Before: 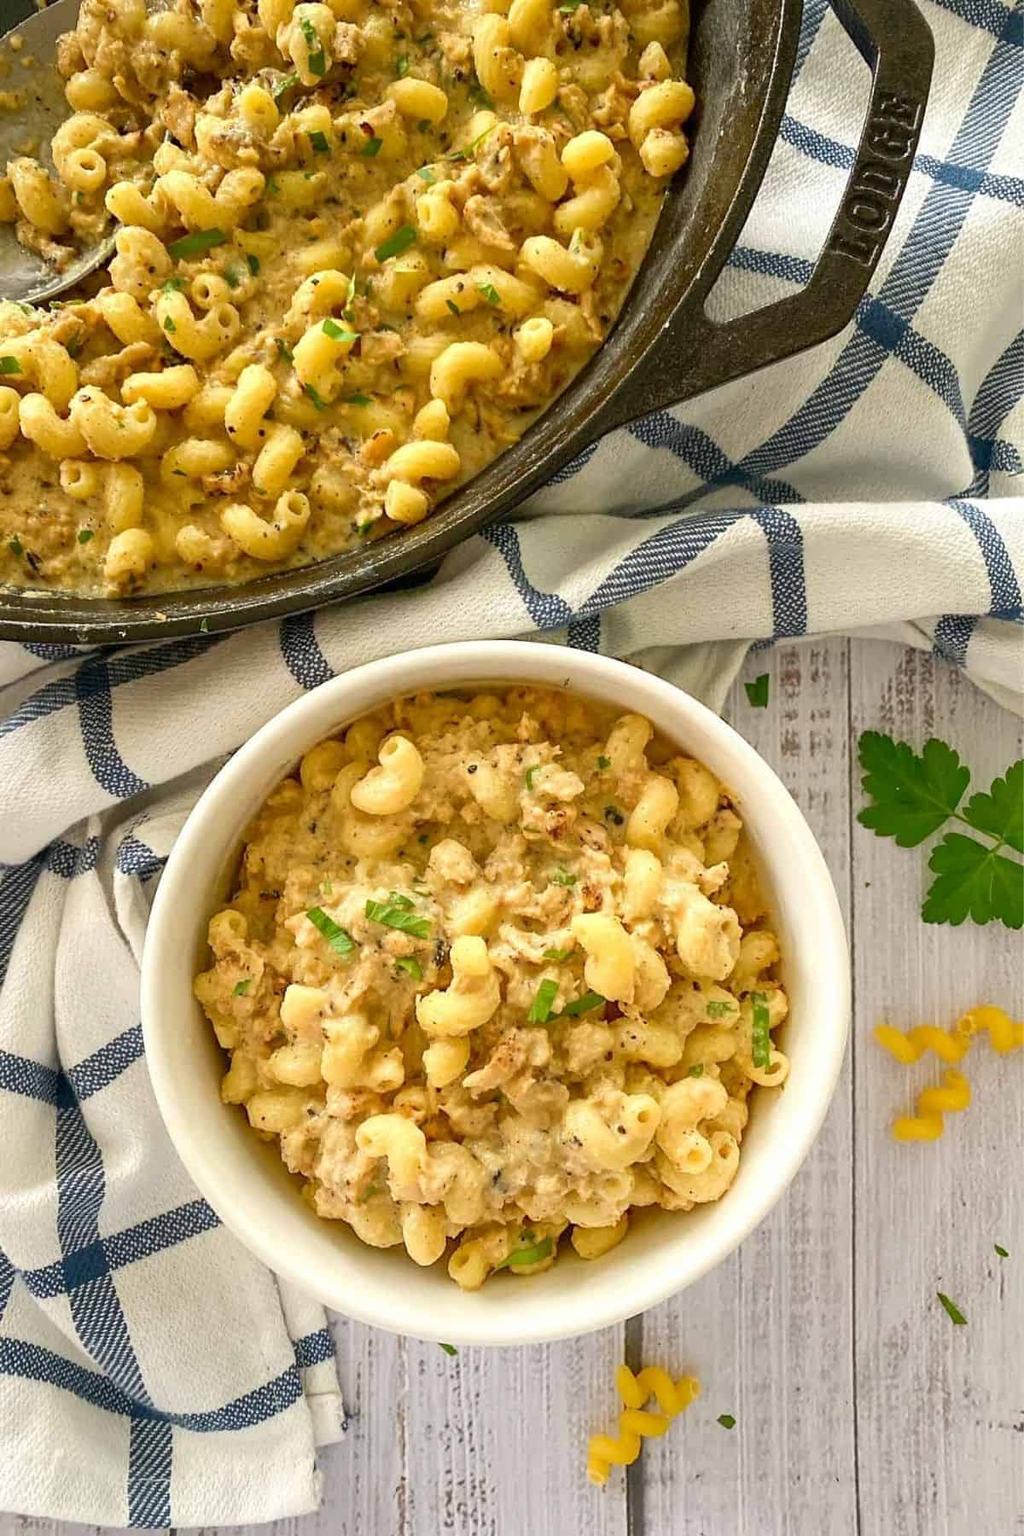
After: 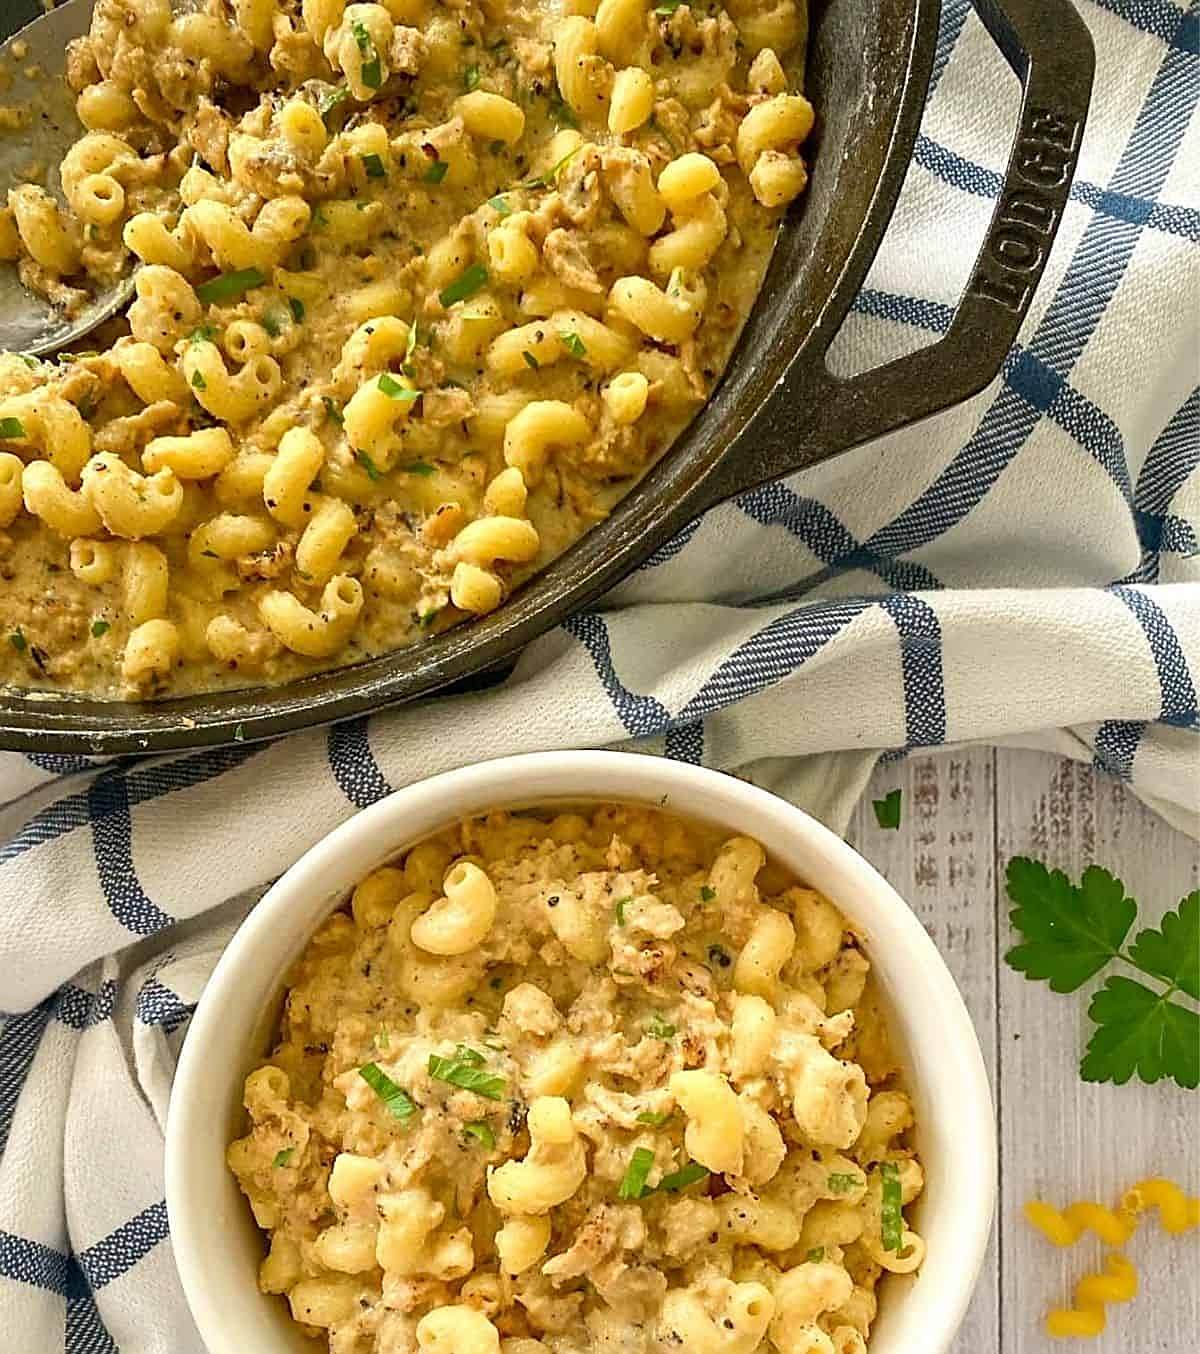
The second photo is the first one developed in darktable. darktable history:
sharpen: on, module defaults
crop: bottom 24.75%
